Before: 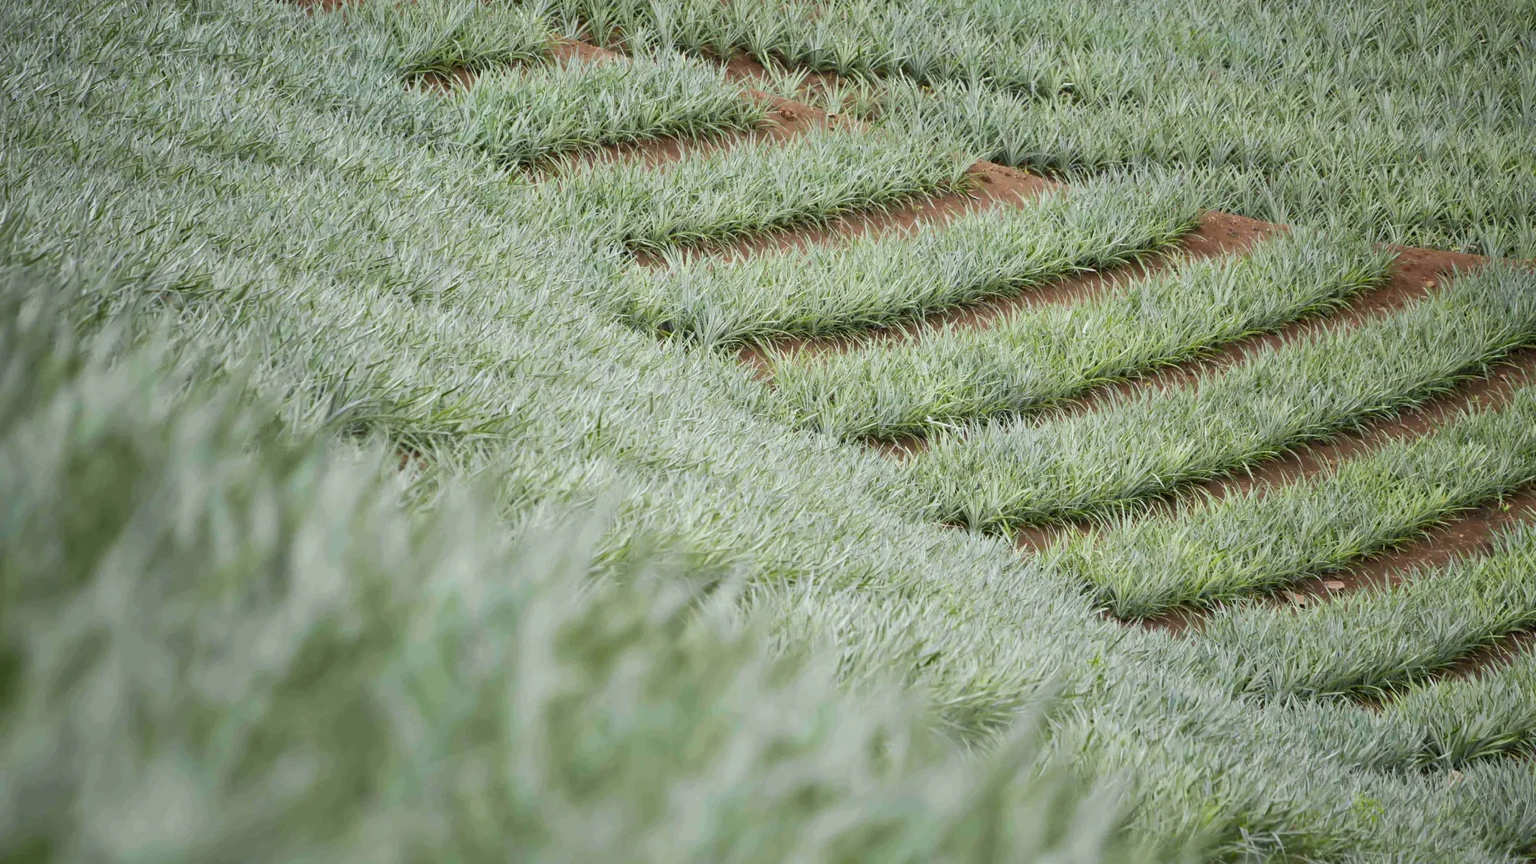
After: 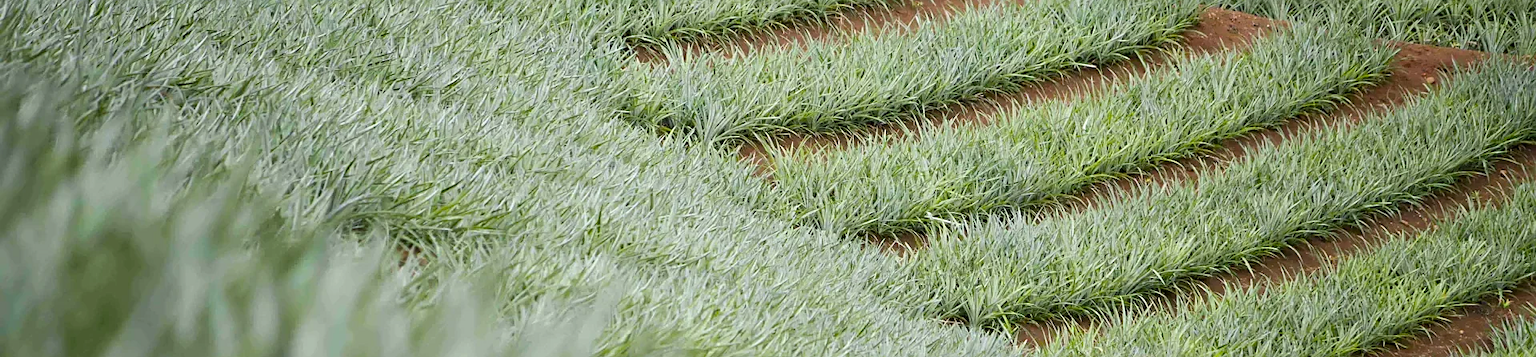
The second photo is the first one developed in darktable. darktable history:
color balance rgb: perceptual saturation grading › global saturation 25.608%
sharpen: on, module defaults
crop and rotate: top 23.679%, bottom 34.849%
